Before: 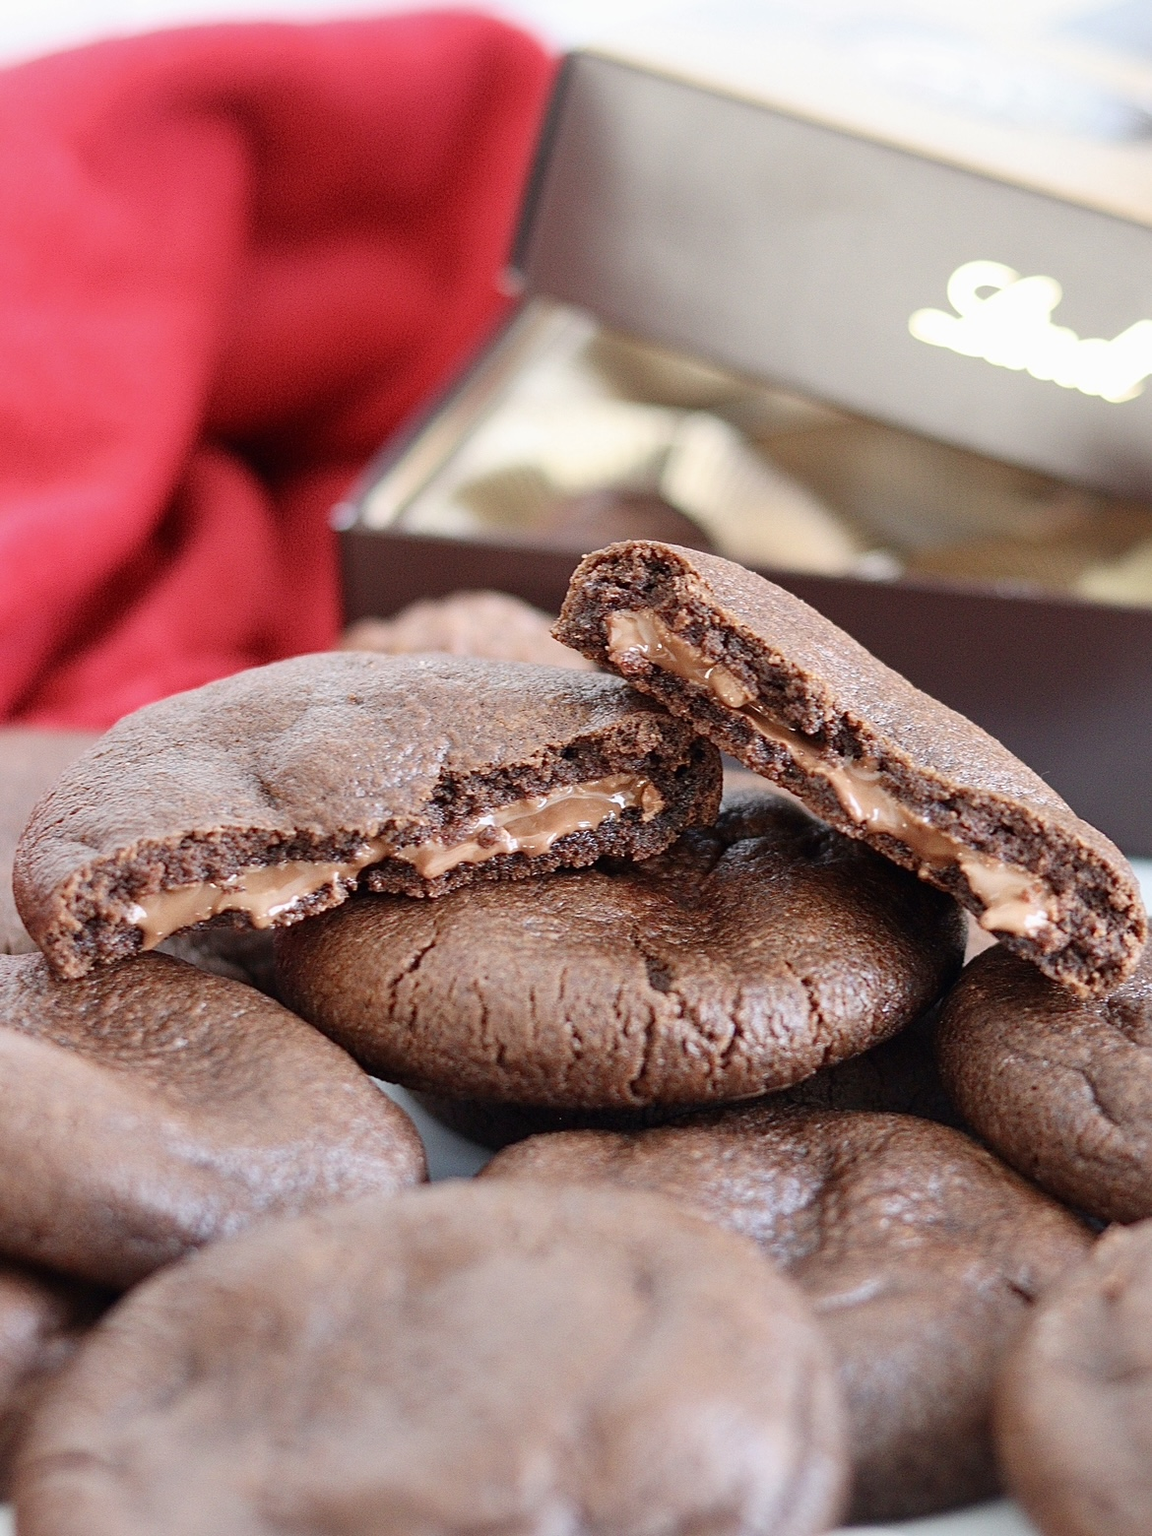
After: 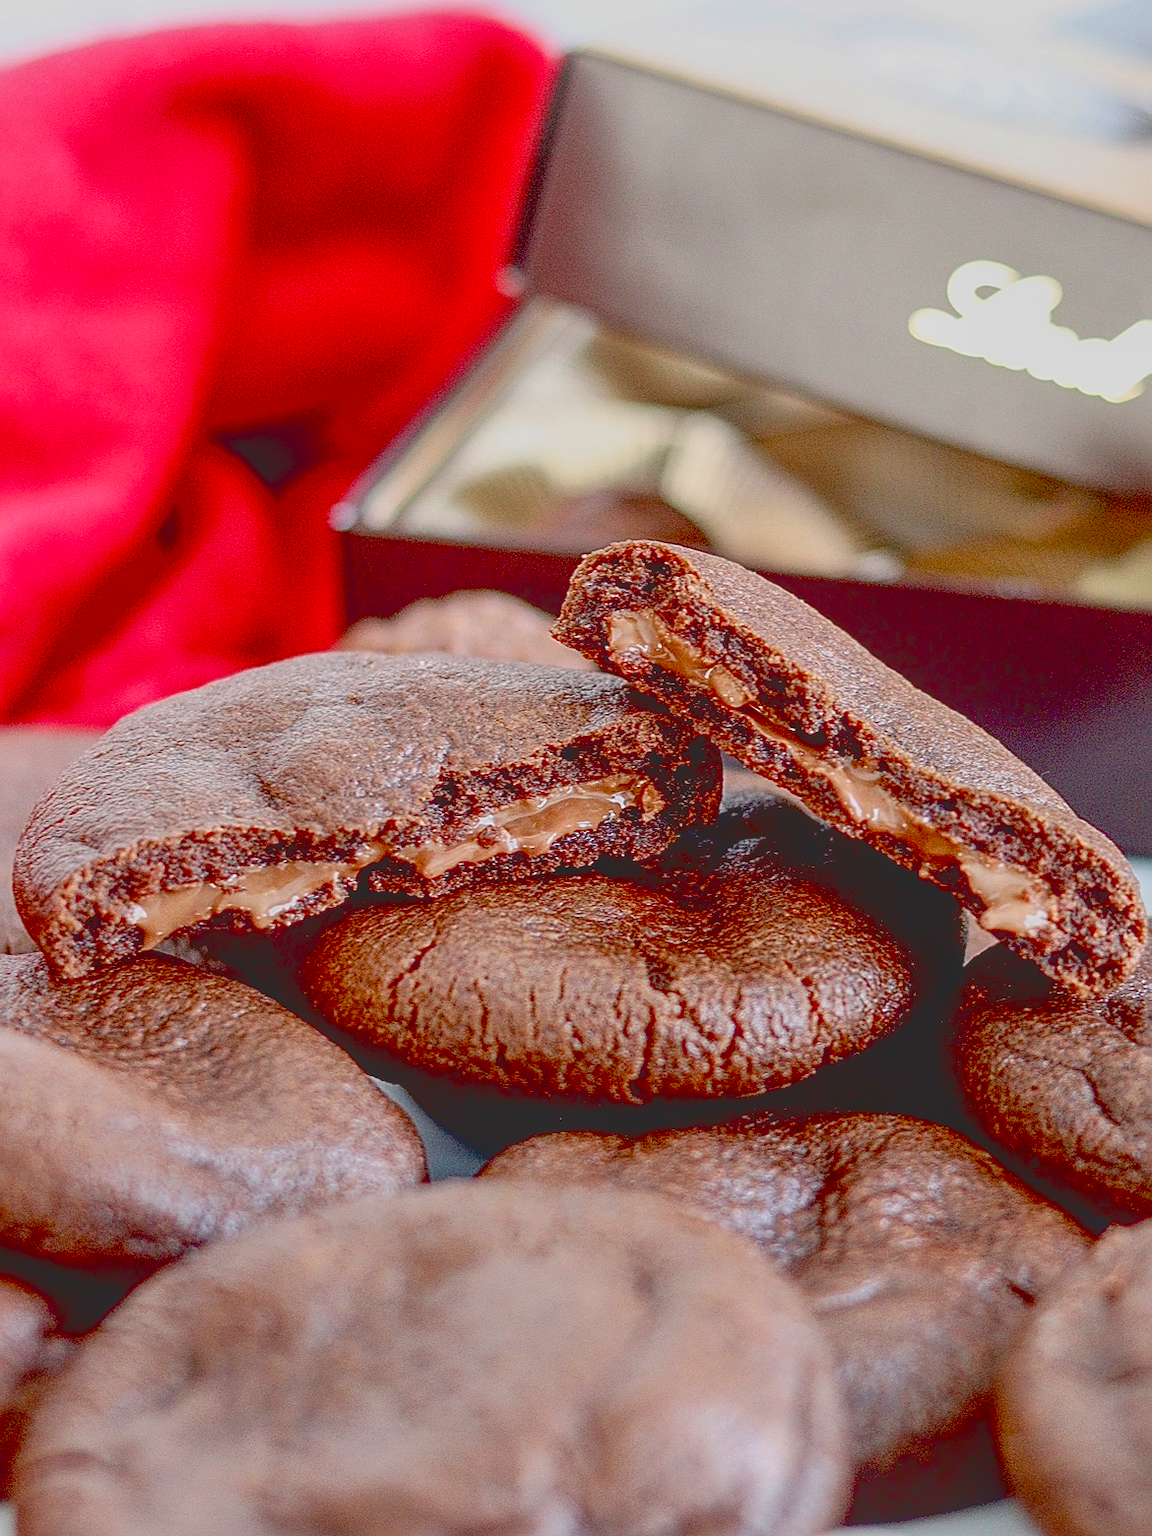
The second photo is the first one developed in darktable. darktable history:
sharpen: on, module defaults
exposure: black level correction 0.047, exposure 0.013 EV, compensate highlight preservation false
local contrast: highlights 74%, shadows 55%, detail 176%, midtone range 0.207
contrast brightness saturation: contrast -0.28
